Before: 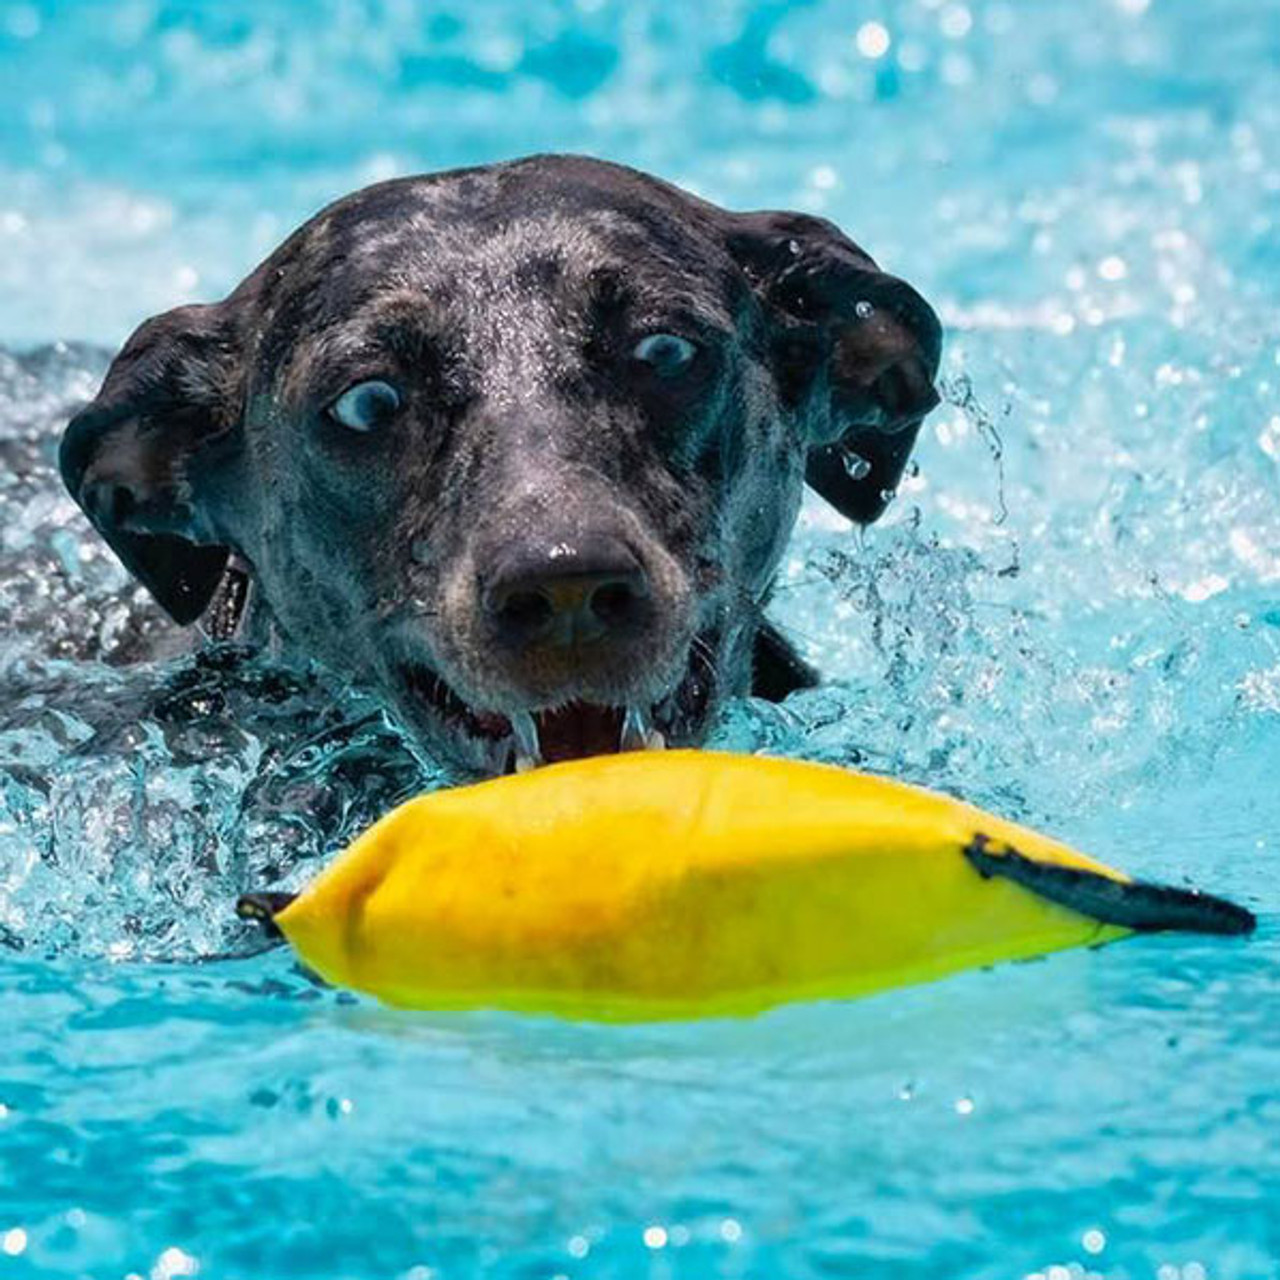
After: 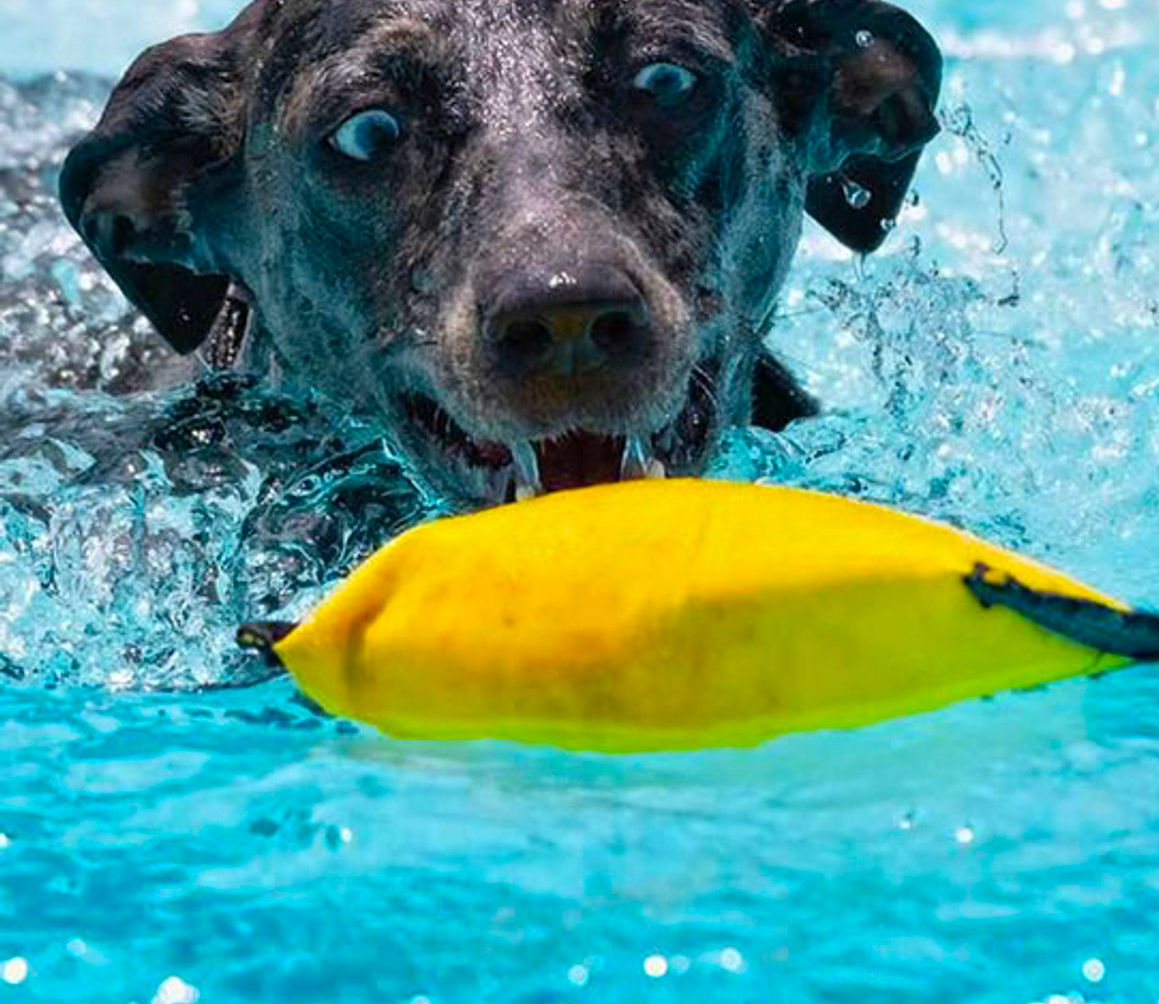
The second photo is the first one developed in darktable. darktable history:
tone equalizer: on, module defaults
crop: top 21.22%, right 9.435%, bottom 0.3%
color balance rgb: linear chroma grading › global chroma 14.589%, perceptual saturation grading › global saturation 25.928%, global vibrance -24.973%
